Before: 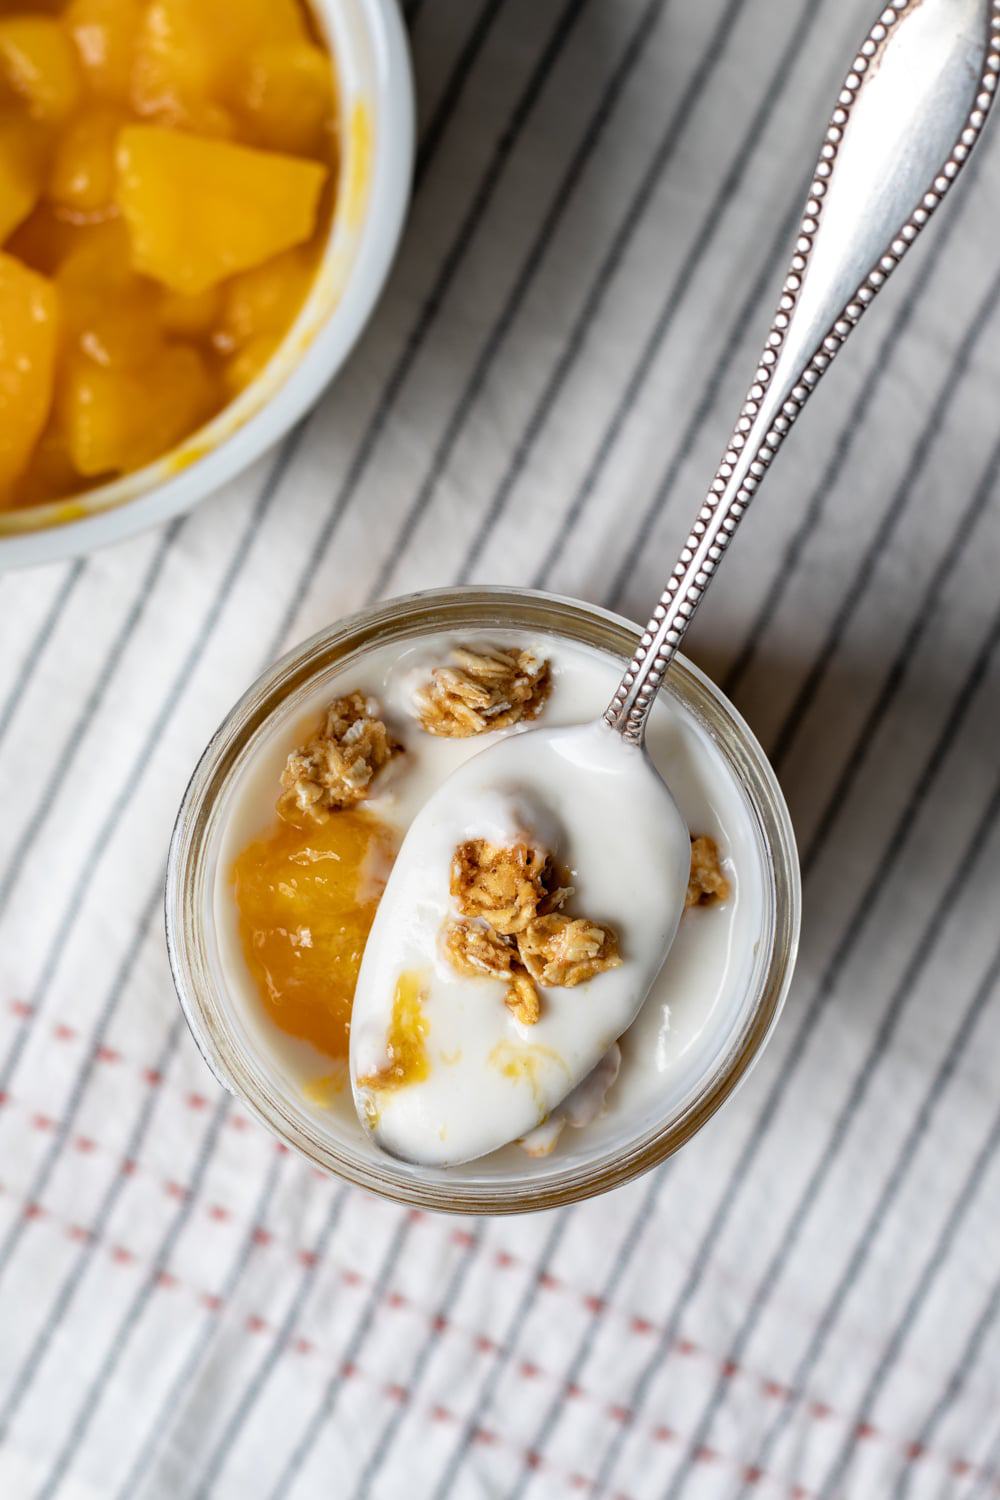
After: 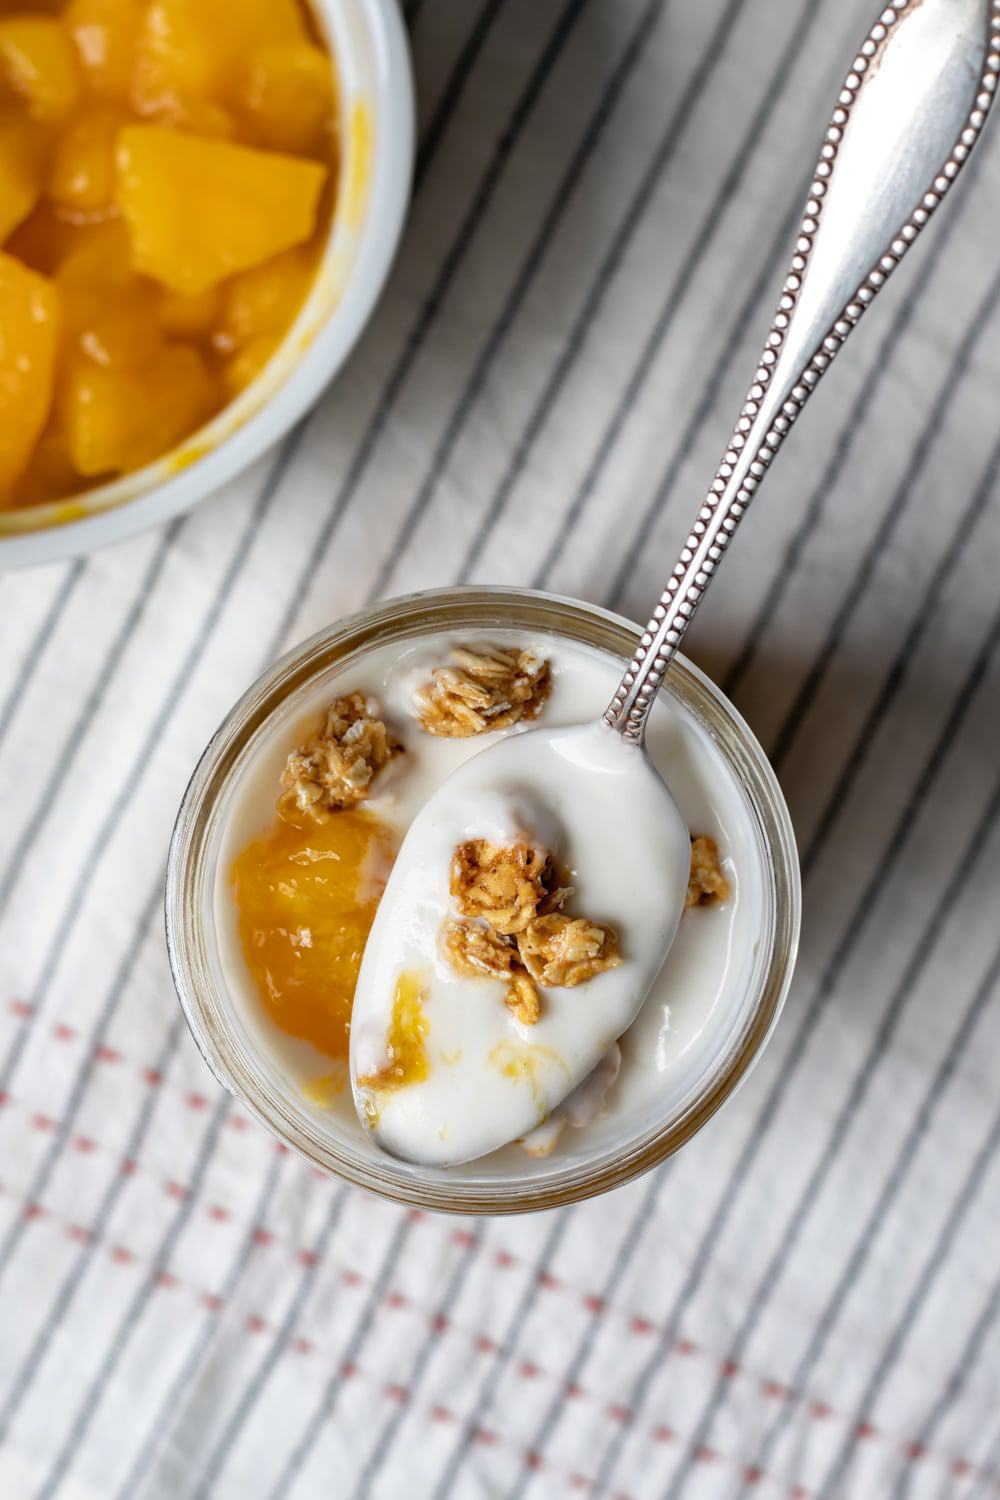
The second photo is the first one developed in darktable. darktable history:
shadows and highlights: shadows 25, highlights -25
